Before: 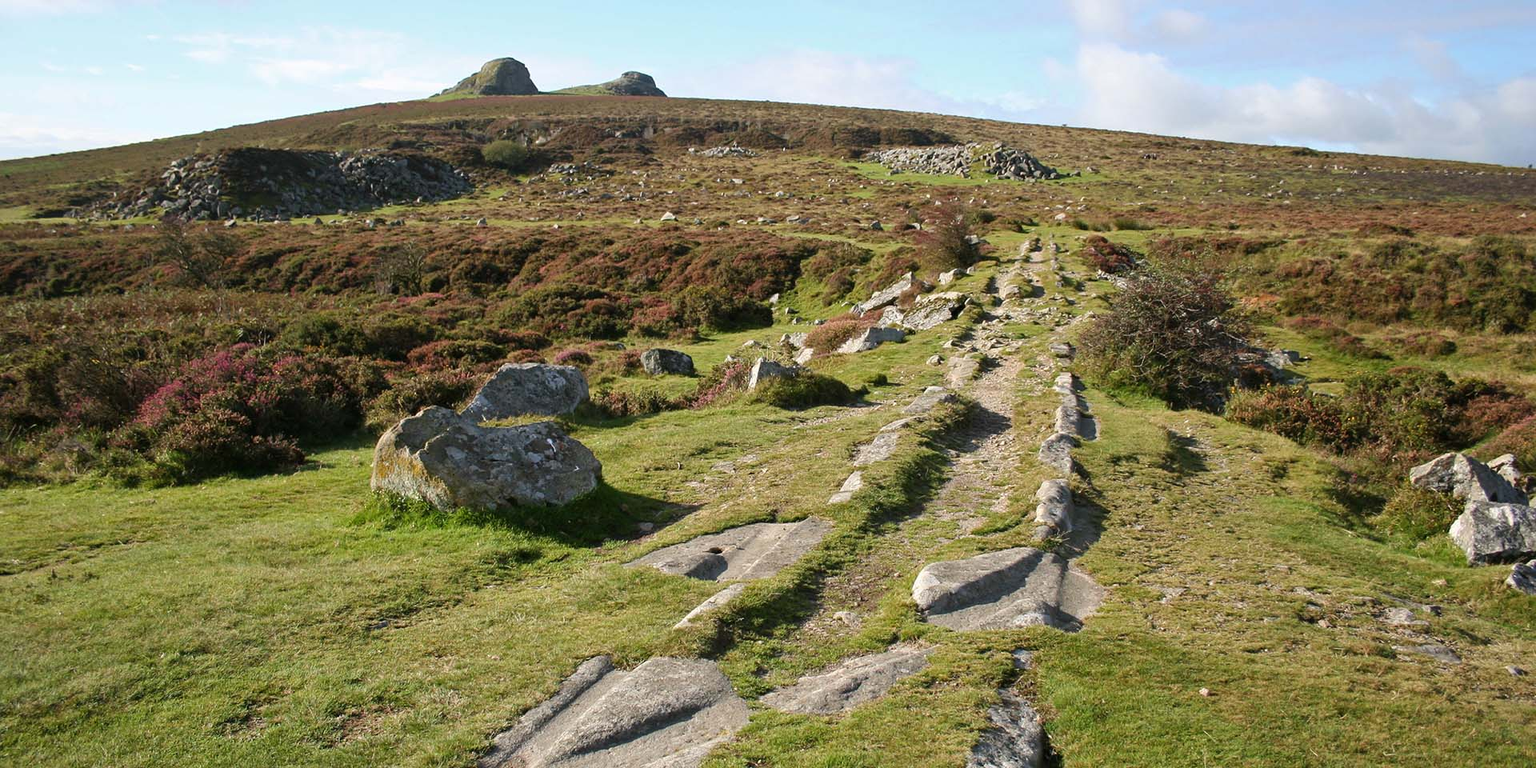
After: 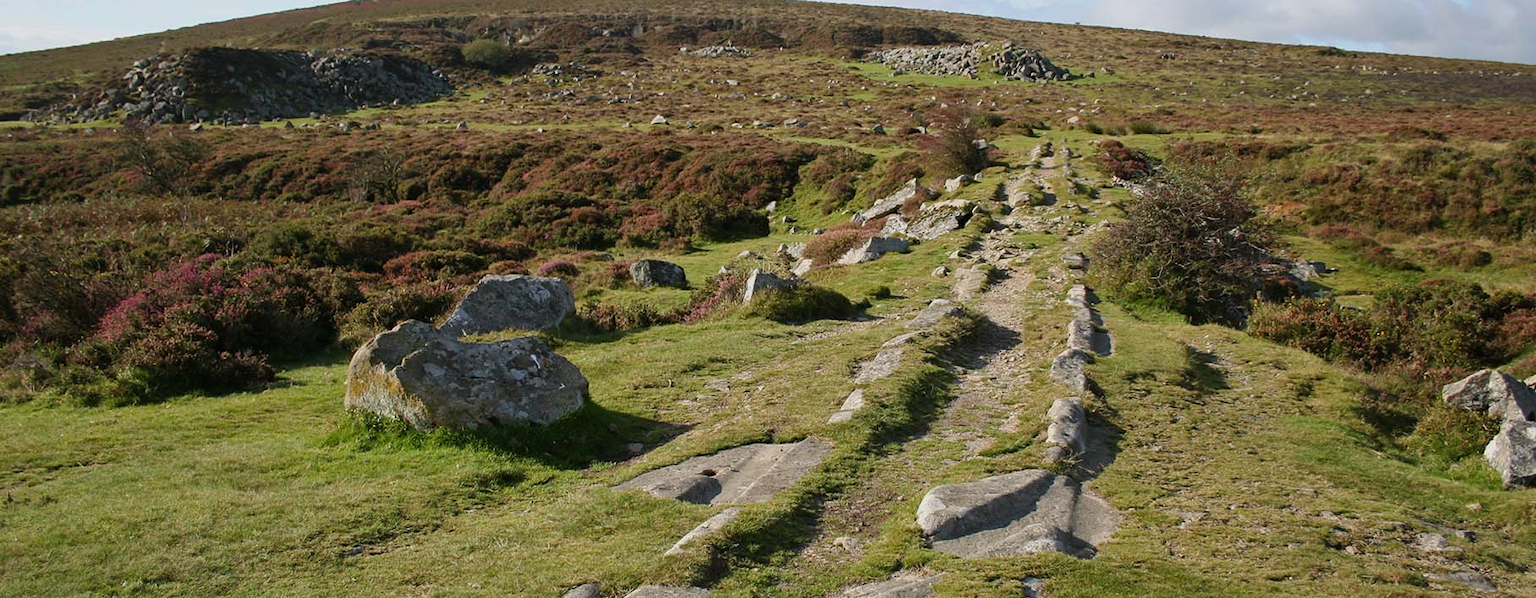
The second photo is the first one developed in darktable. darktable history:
crop and rotate: left 2.934%, top 13.444%, right 2.429%, bottom 12.745%
exposure: exposure -0.342 EV, compensate highlight preservation false
